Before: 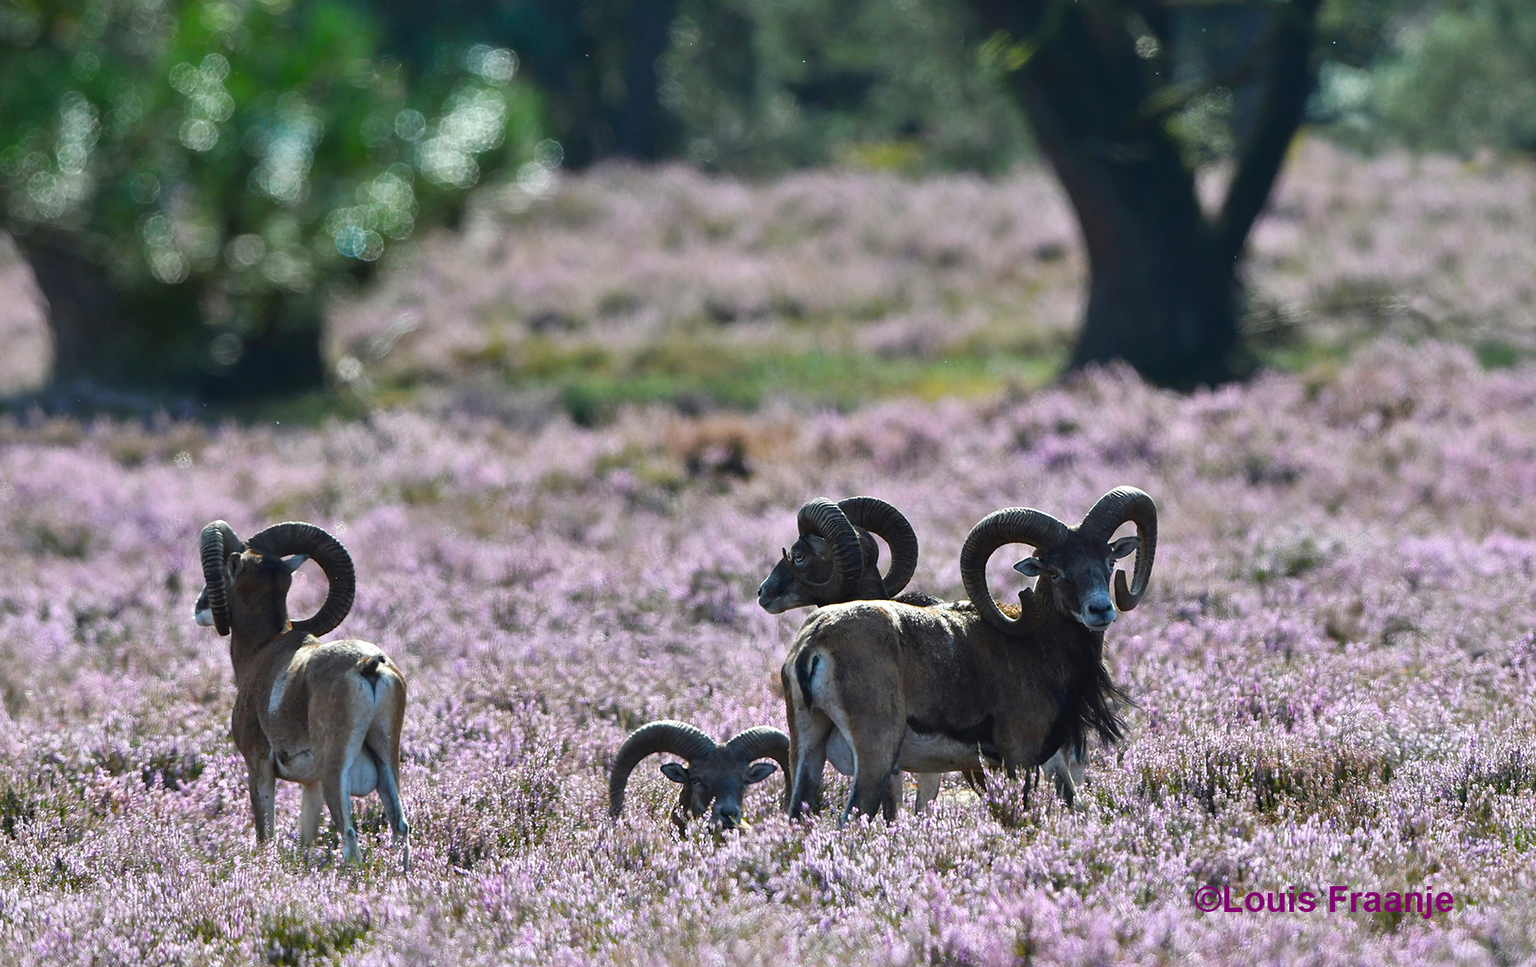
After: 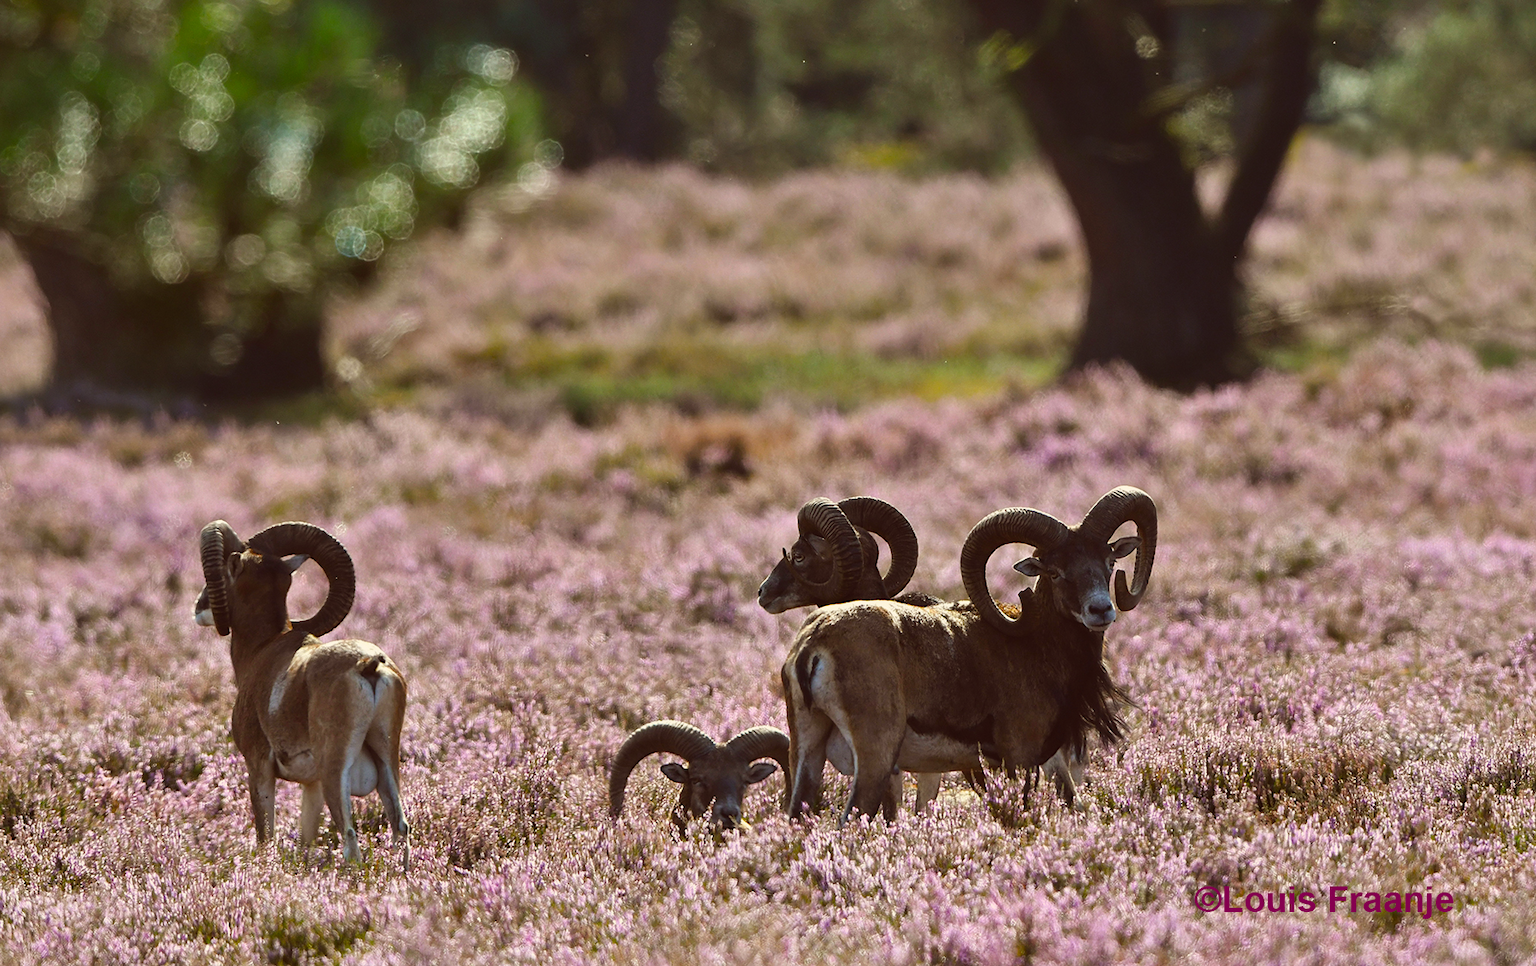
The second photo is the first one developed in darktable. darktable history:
color balance: lift [1.005, 1.002, 0.998, 0.998], gamma [1, 1.021, 1.02, 0.979], gain [0.923, 1.066, 1.056, 0.934]
rgb levels: mode RGB, independent channels, levels [[0, 0.5, 1], [0, 0.521, 1], [0, 0.536, 1]]
